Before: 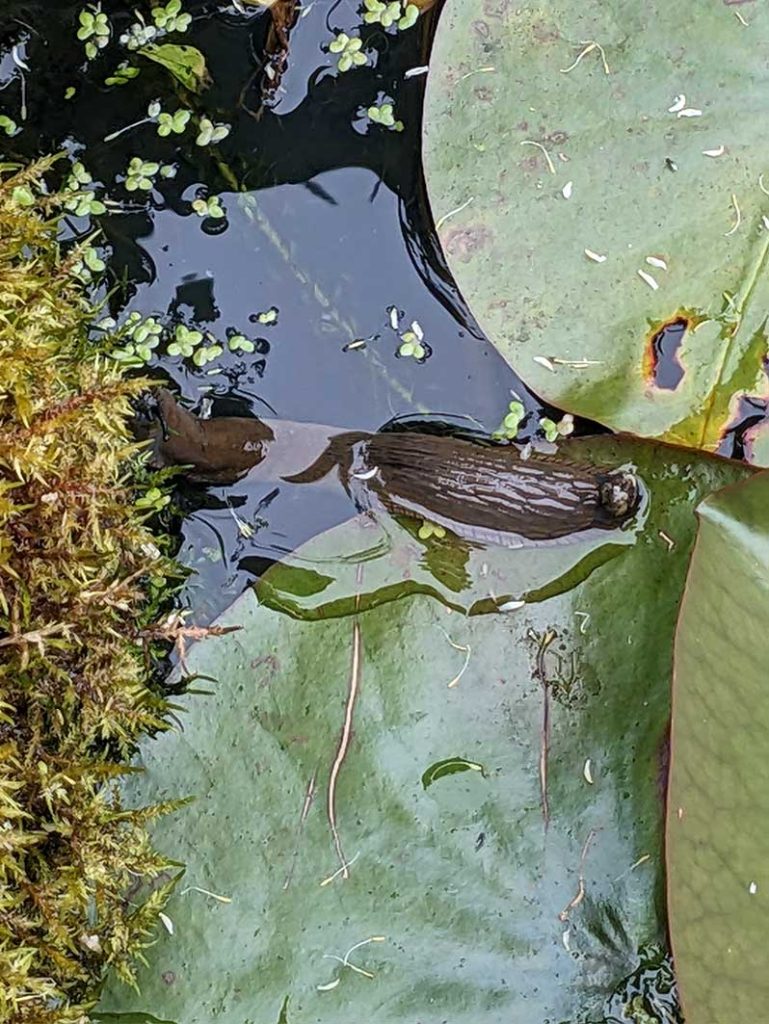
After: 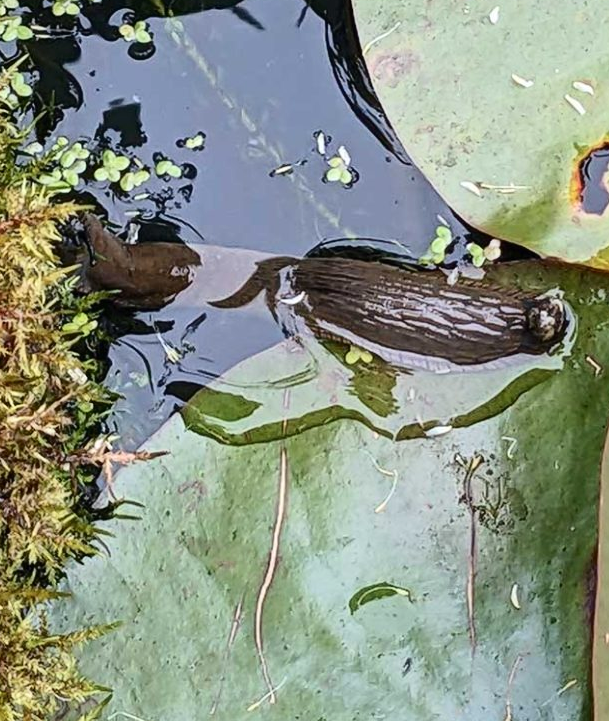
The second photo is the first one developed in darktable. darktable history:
exposure: exposure 0.014 EV, compensate highlight preservation false
tone curve: curves: ch0 [(0, 0) (0.003, 0.008) (0.011, 0.017) (0.025, 0.027) (0.044, 0.043) (0.069, 0.059) (0.1, 0.086) (0.136, 0.112) (0.177, 0.152) (0.224, 0.203) (0.277, 0.277) (0.335, 0.346) (0.399, 0.439) (0.468, 0.527) (0.543, 0.613) (0.623, 0.693) (0.709, 0.787) (0.801, 0.863) (0.898, 0.927) (1, 1)], color space Lab, independent channels, preserve colors none
crop: left 9.522%, top 17.159%, right 11.156%, bottom 12.376%
